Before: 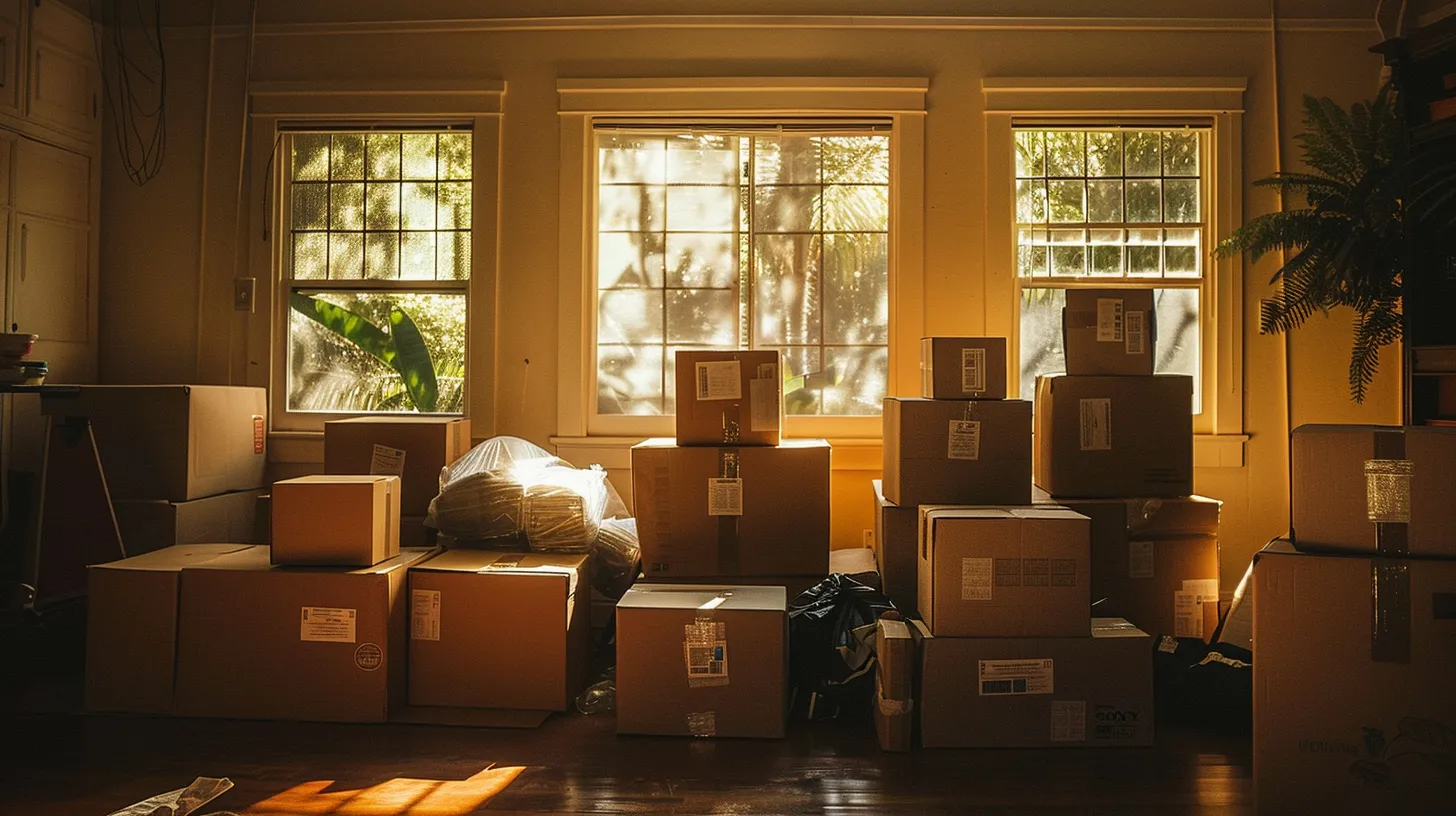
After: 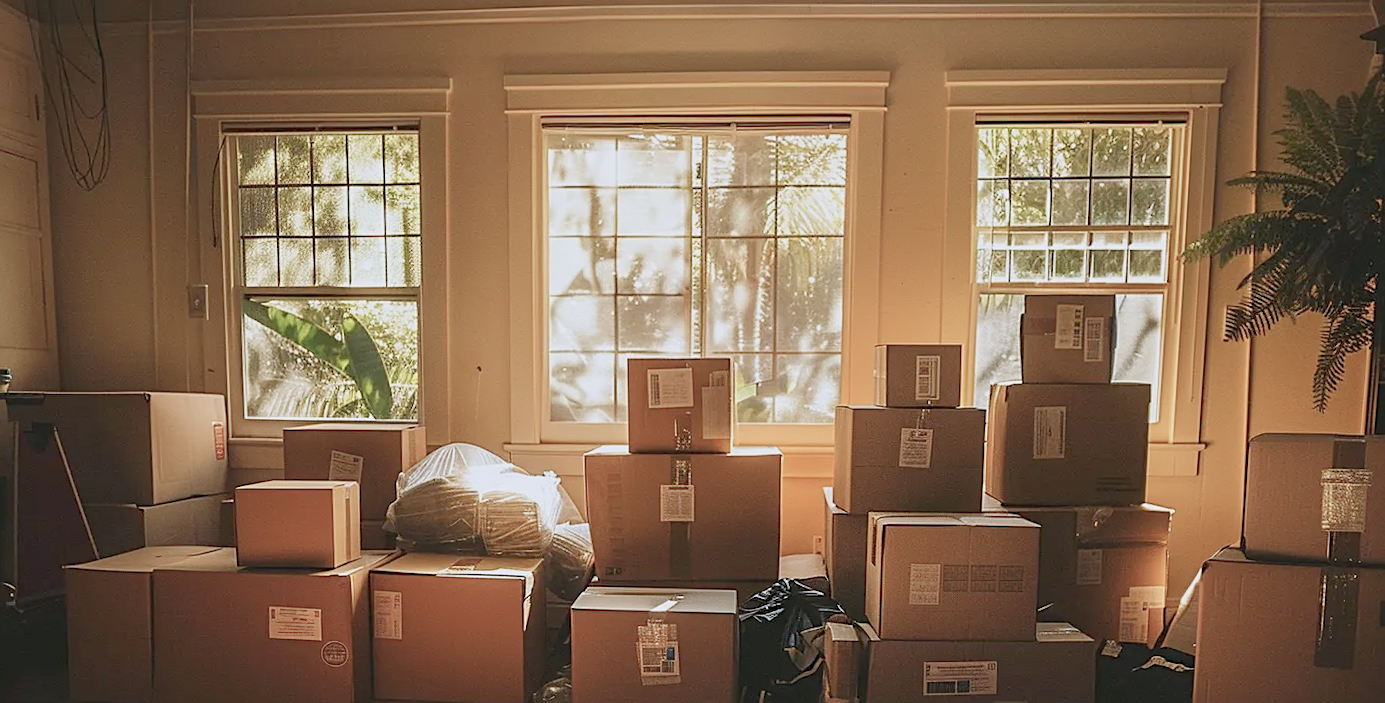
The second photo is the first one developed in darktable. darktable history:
rotate and perspective: rotation 0.074°, lens shift (vertical) 0.096, lens shift (horizontal) -0.041, crop left 0.043, crop right 0.952, crop top 0.024, crop bottom 0.979
white balance: red 0.967, blue 1.119, emerald 0.756
color balance rgb: perceptual saturation grading › global saturation -27.94%, hue shift -2.27°, contrast -21.26%
tone curve: curves: ch0 [(0, 0) (0.003, 0.004) (0.011, 0.015) (0.025, 0.033) (0.044, 0.059) (0.069, 0.093) (0.1, 0.133) (0.136, 0.182) (0.177, 0.237) (0.224, 0.3) (0.277, 0.369) (0.335, 0.437) (0.399, 0.511) (0.468, 0.584) (0.543, 0.656) (0.623, 0.729) (0.709, 0.8) (0.801, 0.872) (0.898, 0.935) (1, 1)], preserve colors none
sharpen: on, module defaults
crop and rotate: top 0%, bottom 11.49%
